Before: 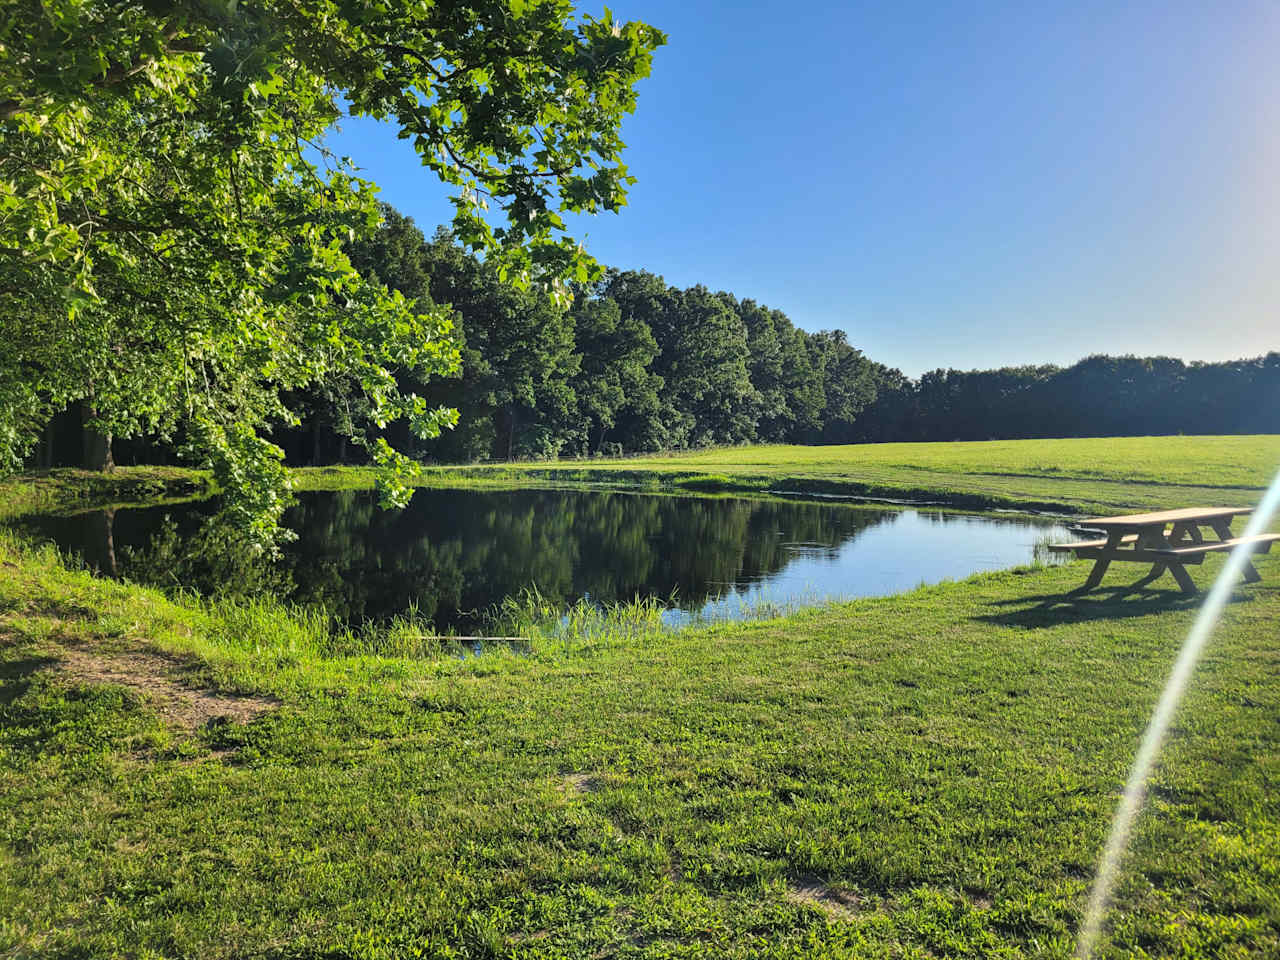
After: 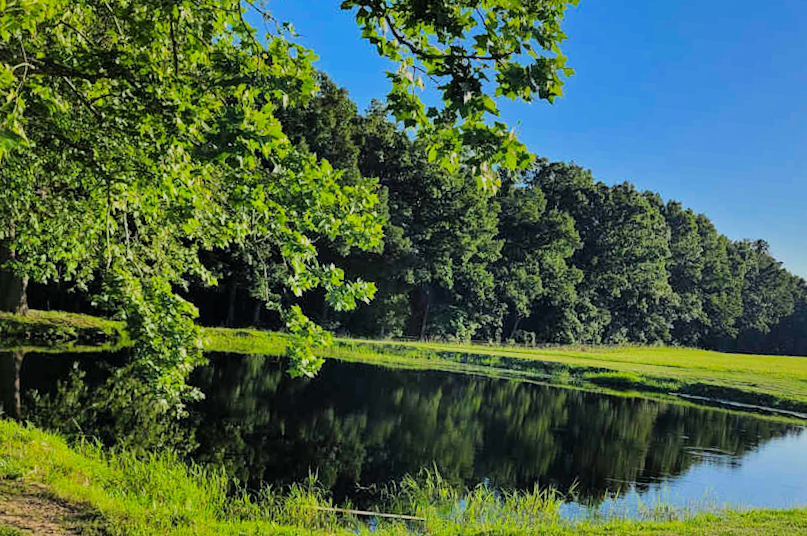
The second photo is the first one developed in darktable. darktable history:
filmic rgb: black relative exposure -7.65 EV, white relative exposure 4.56 EV, hardness 3.61, color science v6 (2022)
crop and rotate: angle -5.25°, left 1.979%, top 6.868%, right 27.483%, bottom 30.635%
shadows and highlights: radius 117.56, shadows 41.53, highlights -61.69, soften with gaussian
contrast brightness saturation: saturation 0.177
haze removal: compatibility mode true, adaptive false
